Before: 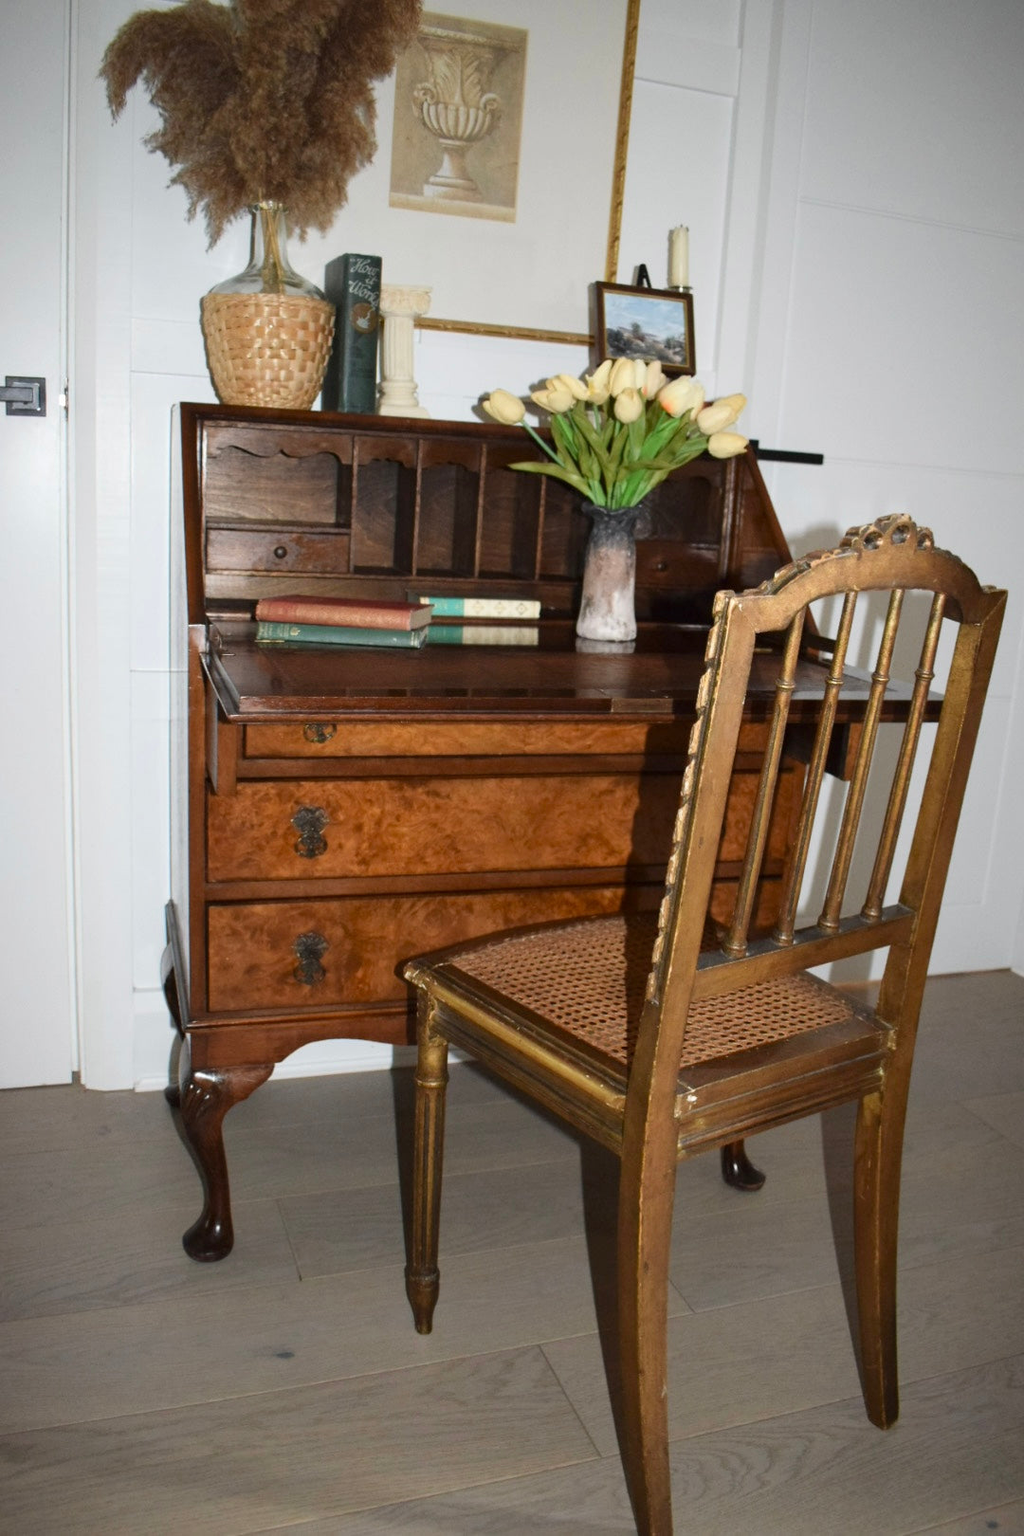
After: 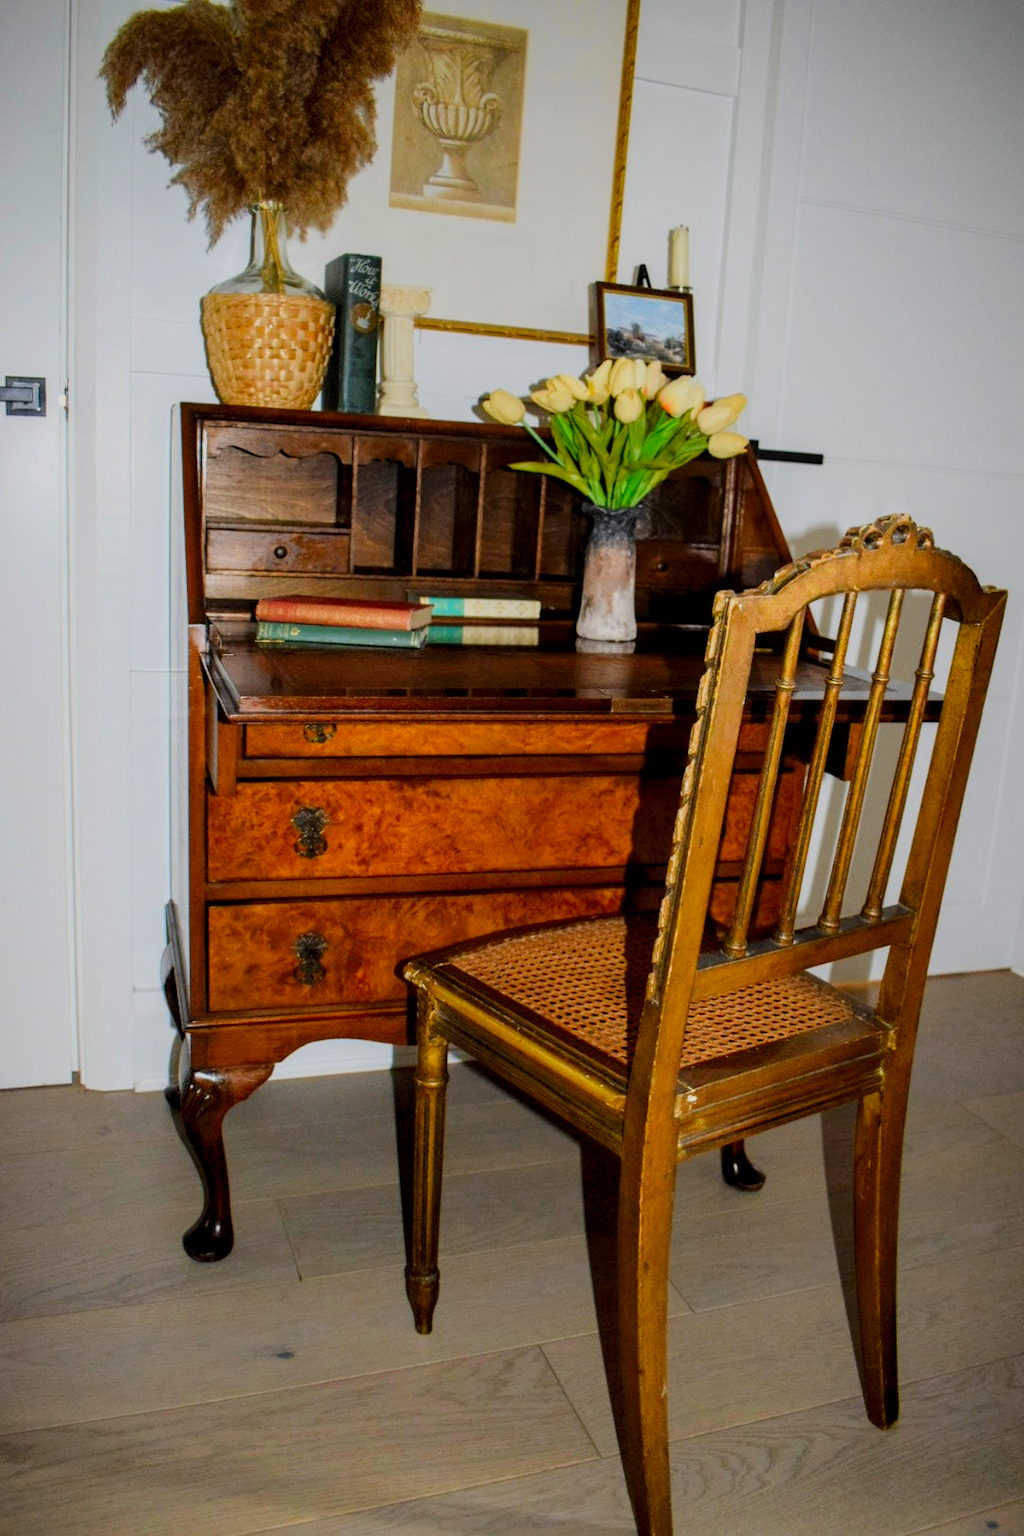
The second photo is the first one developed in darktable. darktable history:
color contrast: green-magenta contrast 1.55, blue-yellow contrast 1.83
local contrast: detail 130%
filmic rgb: black relative exposure -7.65 EV, white relative exposure 4.56 EV, hardness 3.61
